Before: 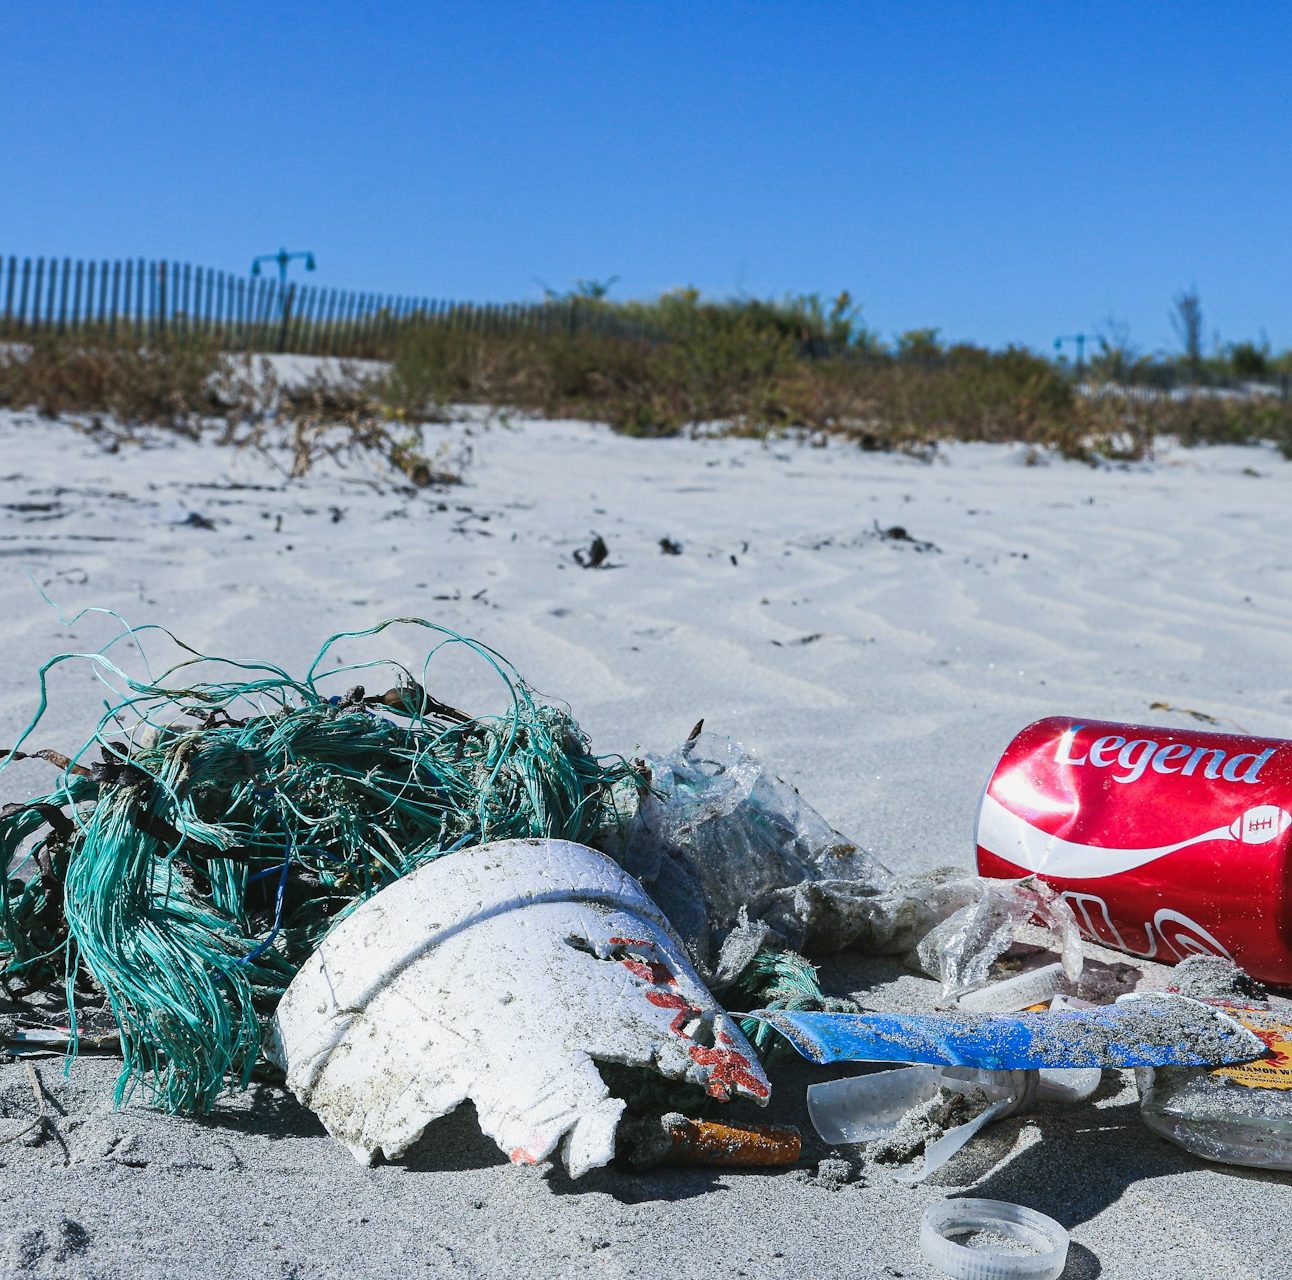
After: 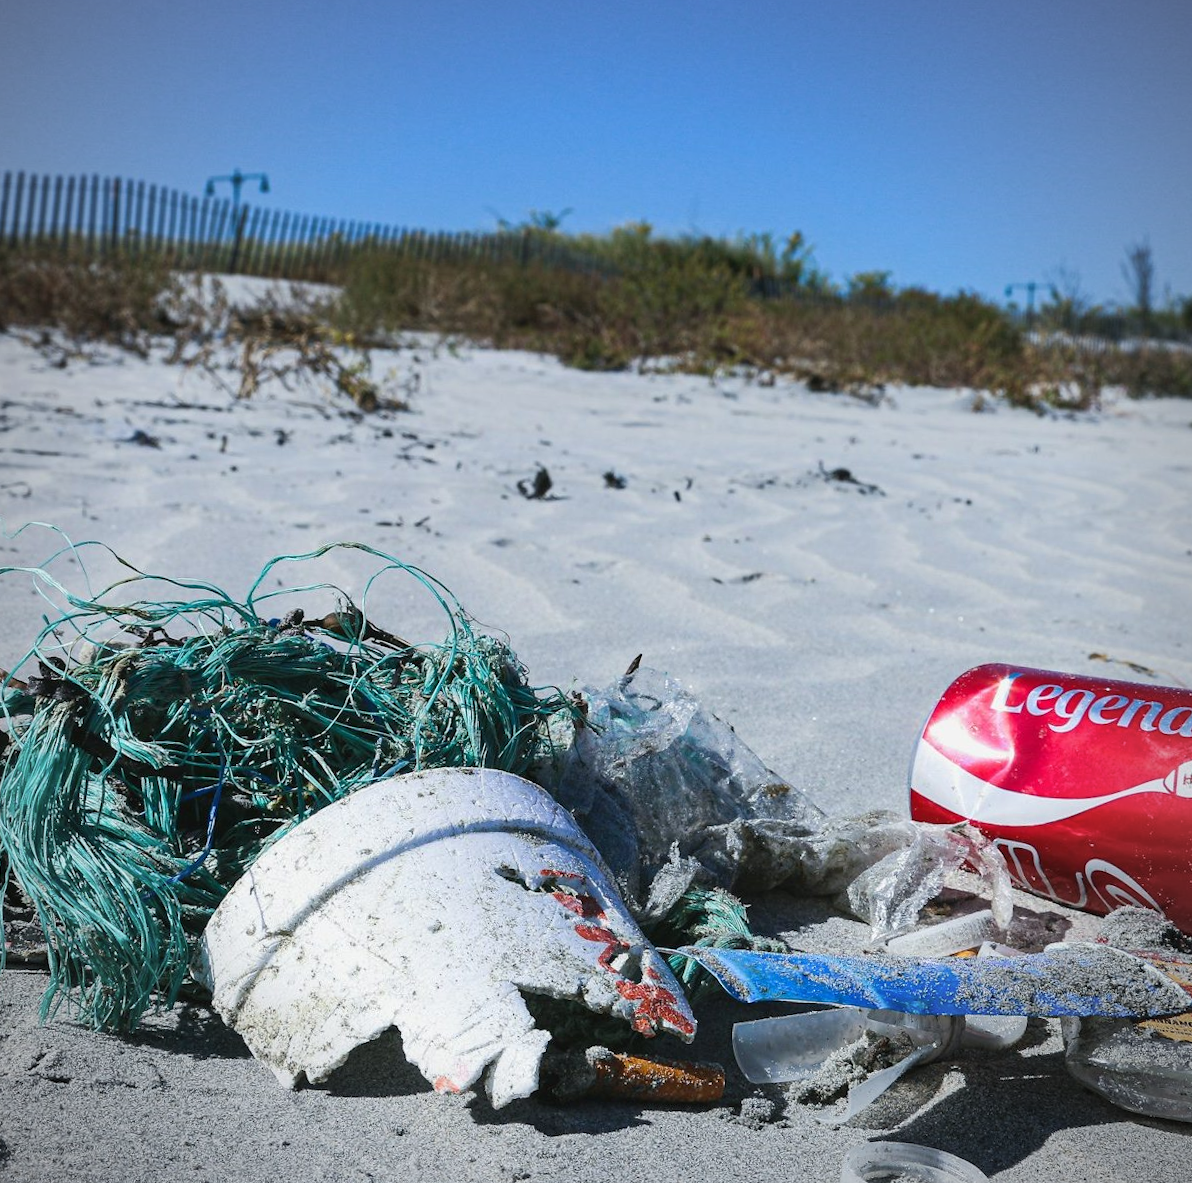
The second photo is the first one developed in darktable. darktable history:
vignetting: fall-off radius 61.03%
crop and rotate: angle -1.95°, left 3.086%, top 3.735%, right 1.486%, bottom 0.682%
